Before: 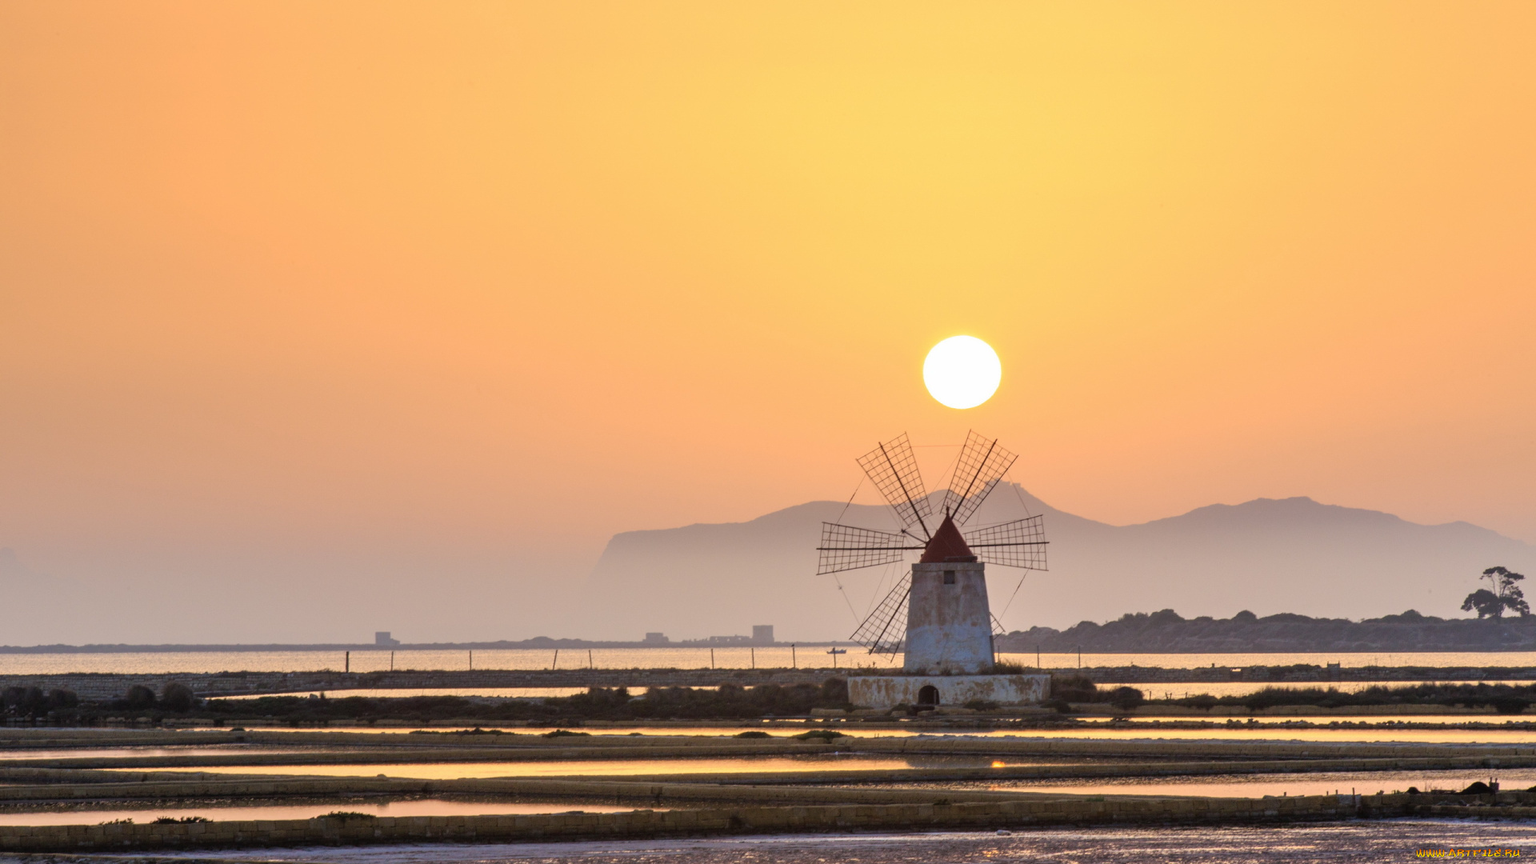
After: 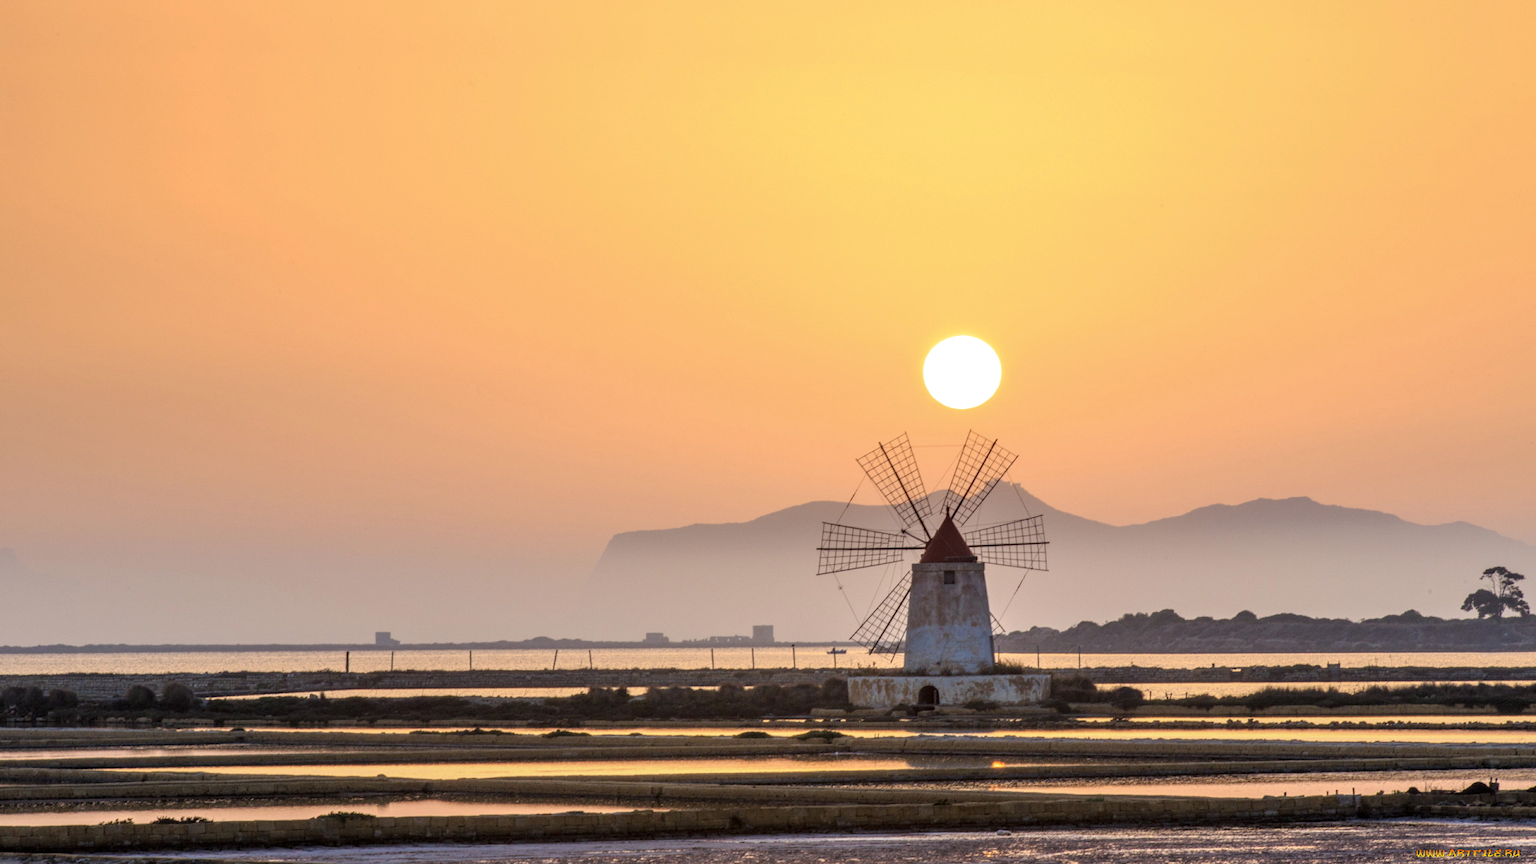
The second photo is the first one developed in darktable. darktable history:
contrast brightness saturation: saturation -0.042
local contrast: on, module defaults
